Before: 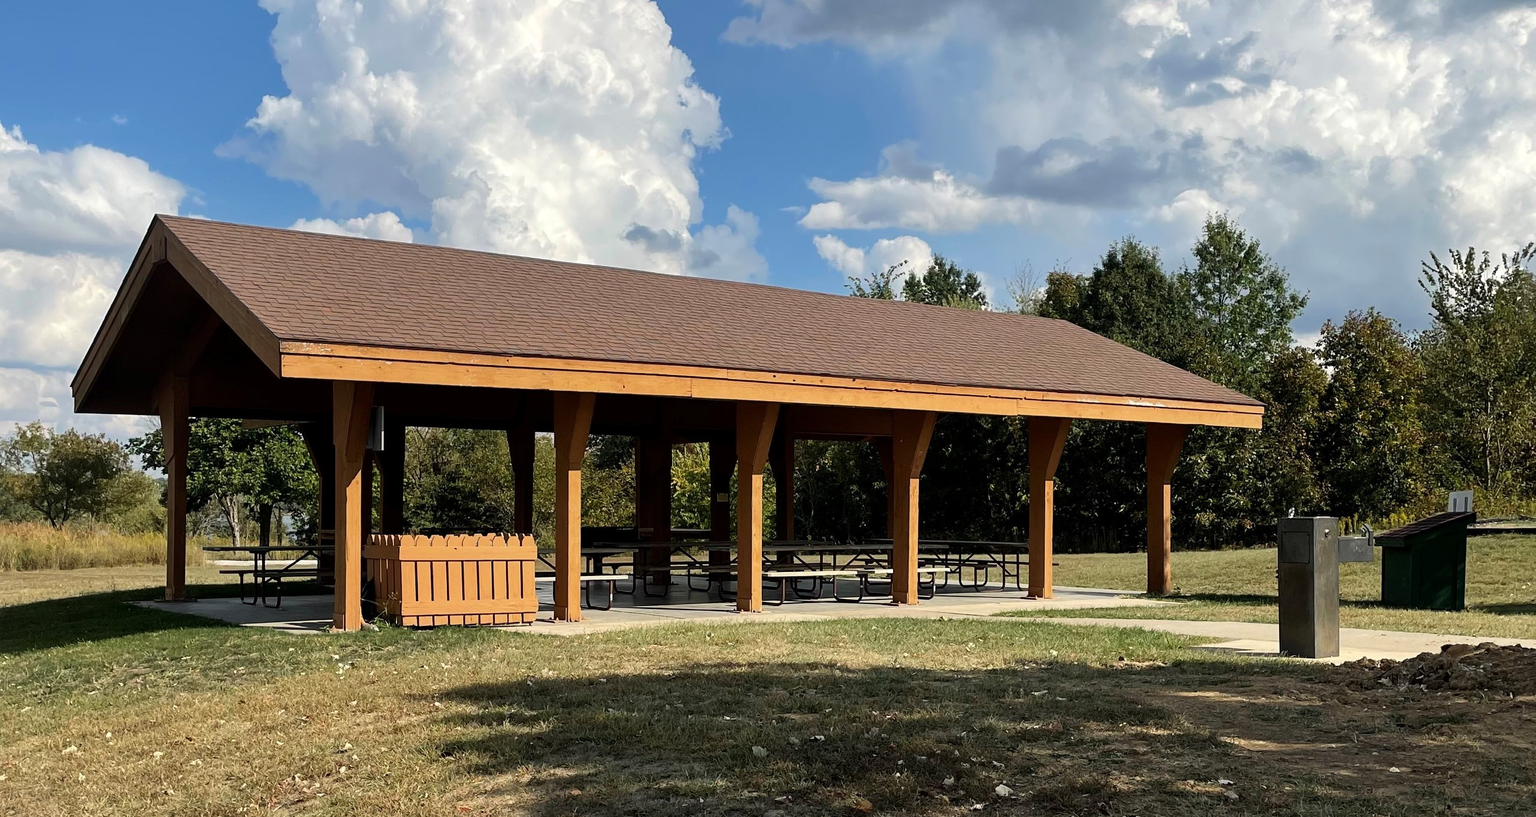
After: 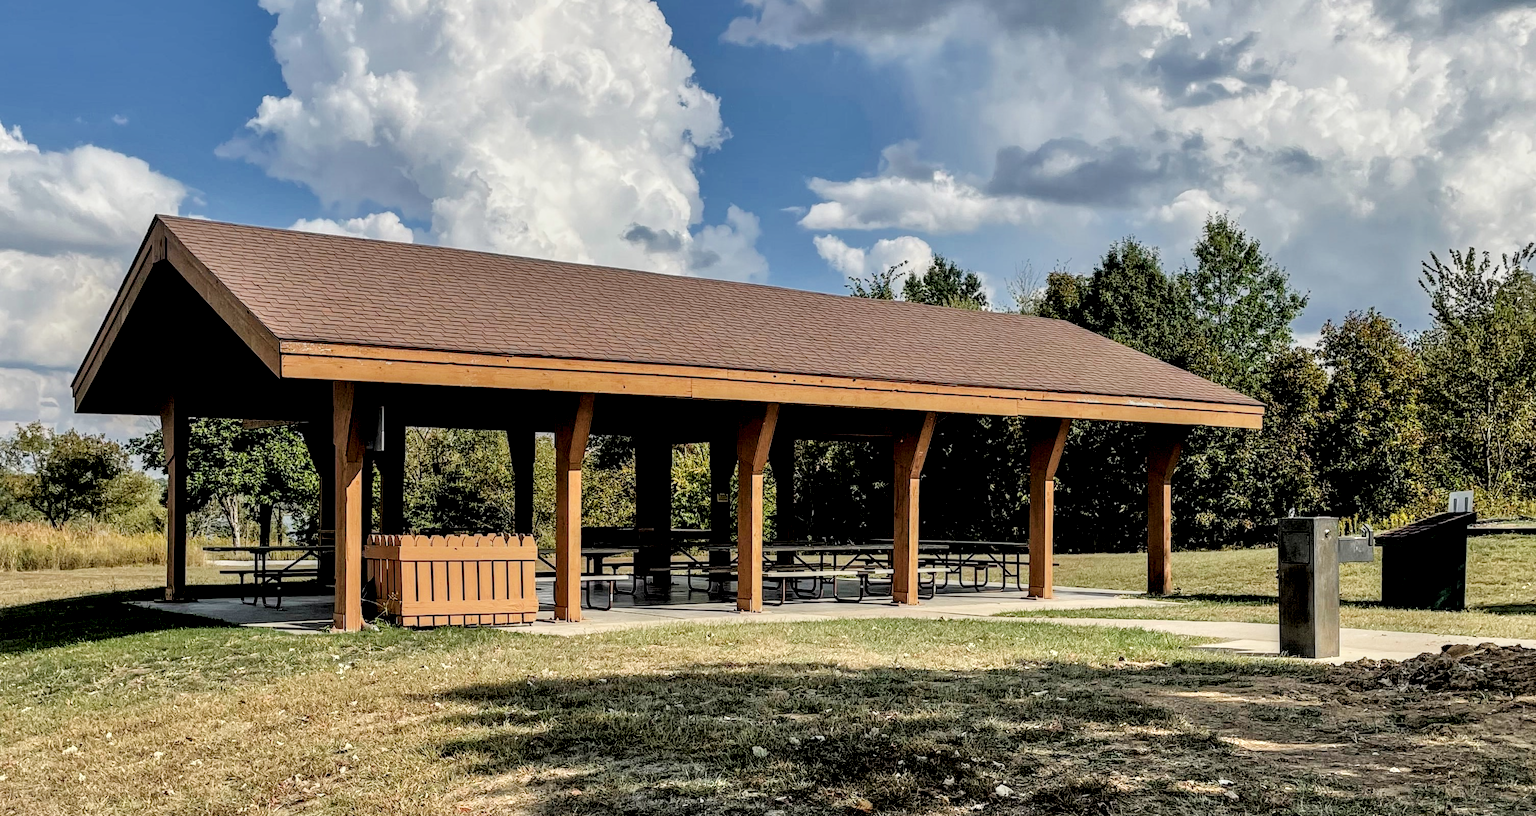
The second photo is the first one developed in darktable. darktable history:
tone equalizer: -7 EV 0.15 EV, -6 EV 0.6 EV, -5 EV 1.15 EV, -4 EV 1.33 EV, -3 EV 1.15 EV, -2 EV 0.6 EV, -1 EV 0.15 EV, mask exposure compensation -0.5 EV
filmic rgb: black relative exposure -7.65 EV, white relative exposure 4.56 EV, hardness 3.61
local contrast: highlights 19%, detail 186%
